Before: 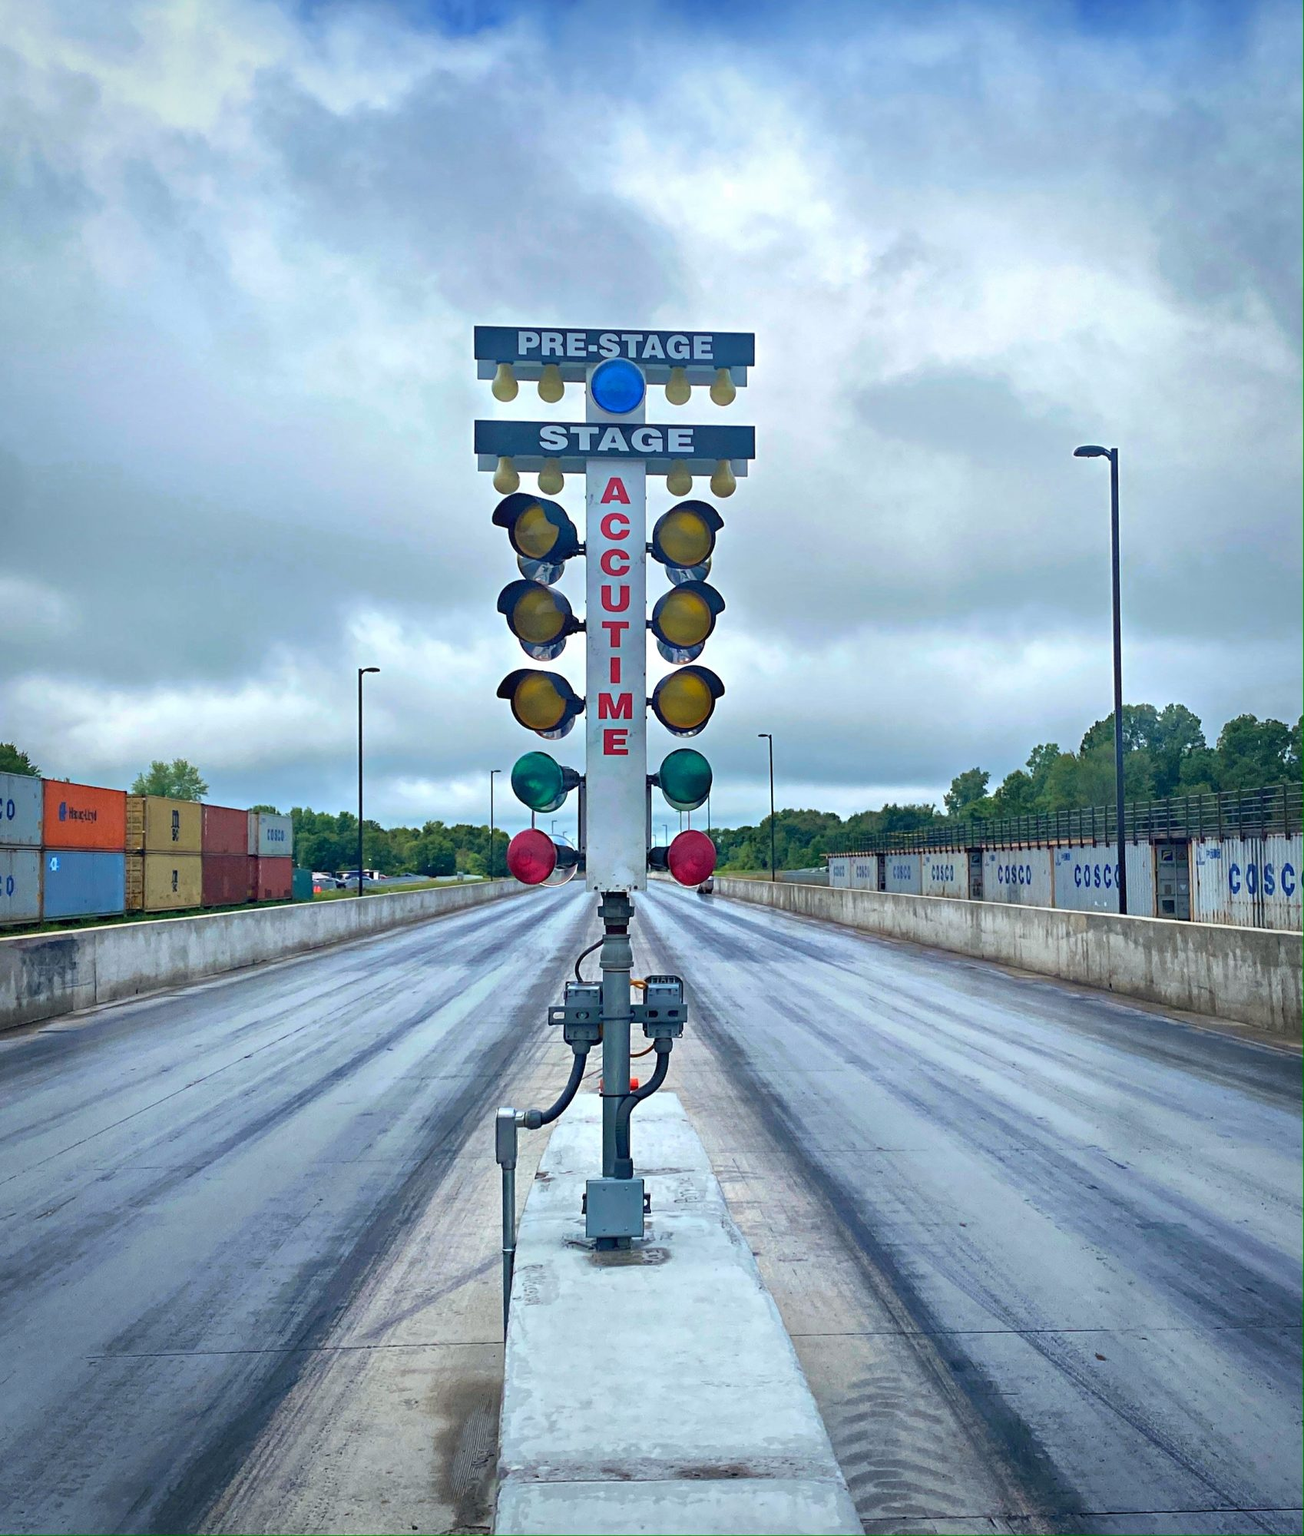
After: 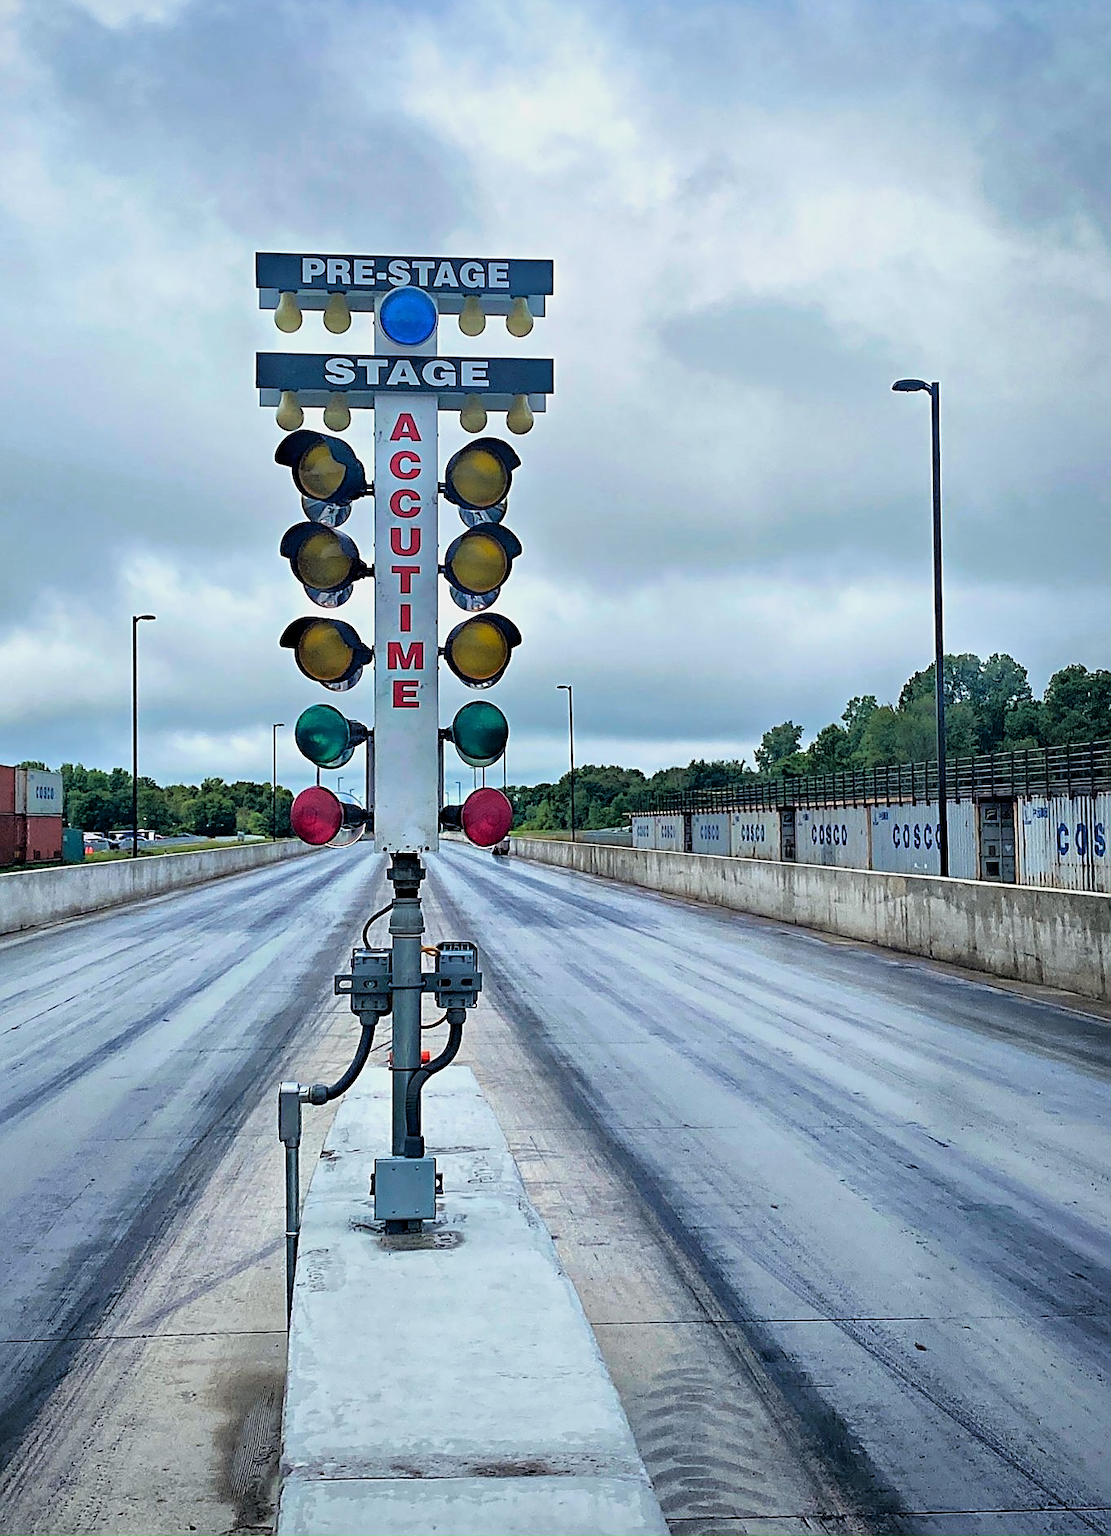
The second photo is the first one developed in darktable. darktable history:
filmic rgb: black relative exposure -3.92 EV, white relative exposure 3.14 EV, hardness 2.87
sharpen: radius 1.4, amount 1.25, threshold 0.7
crop and rotate: left 17.959%, top 5.771%, right 1.742%
